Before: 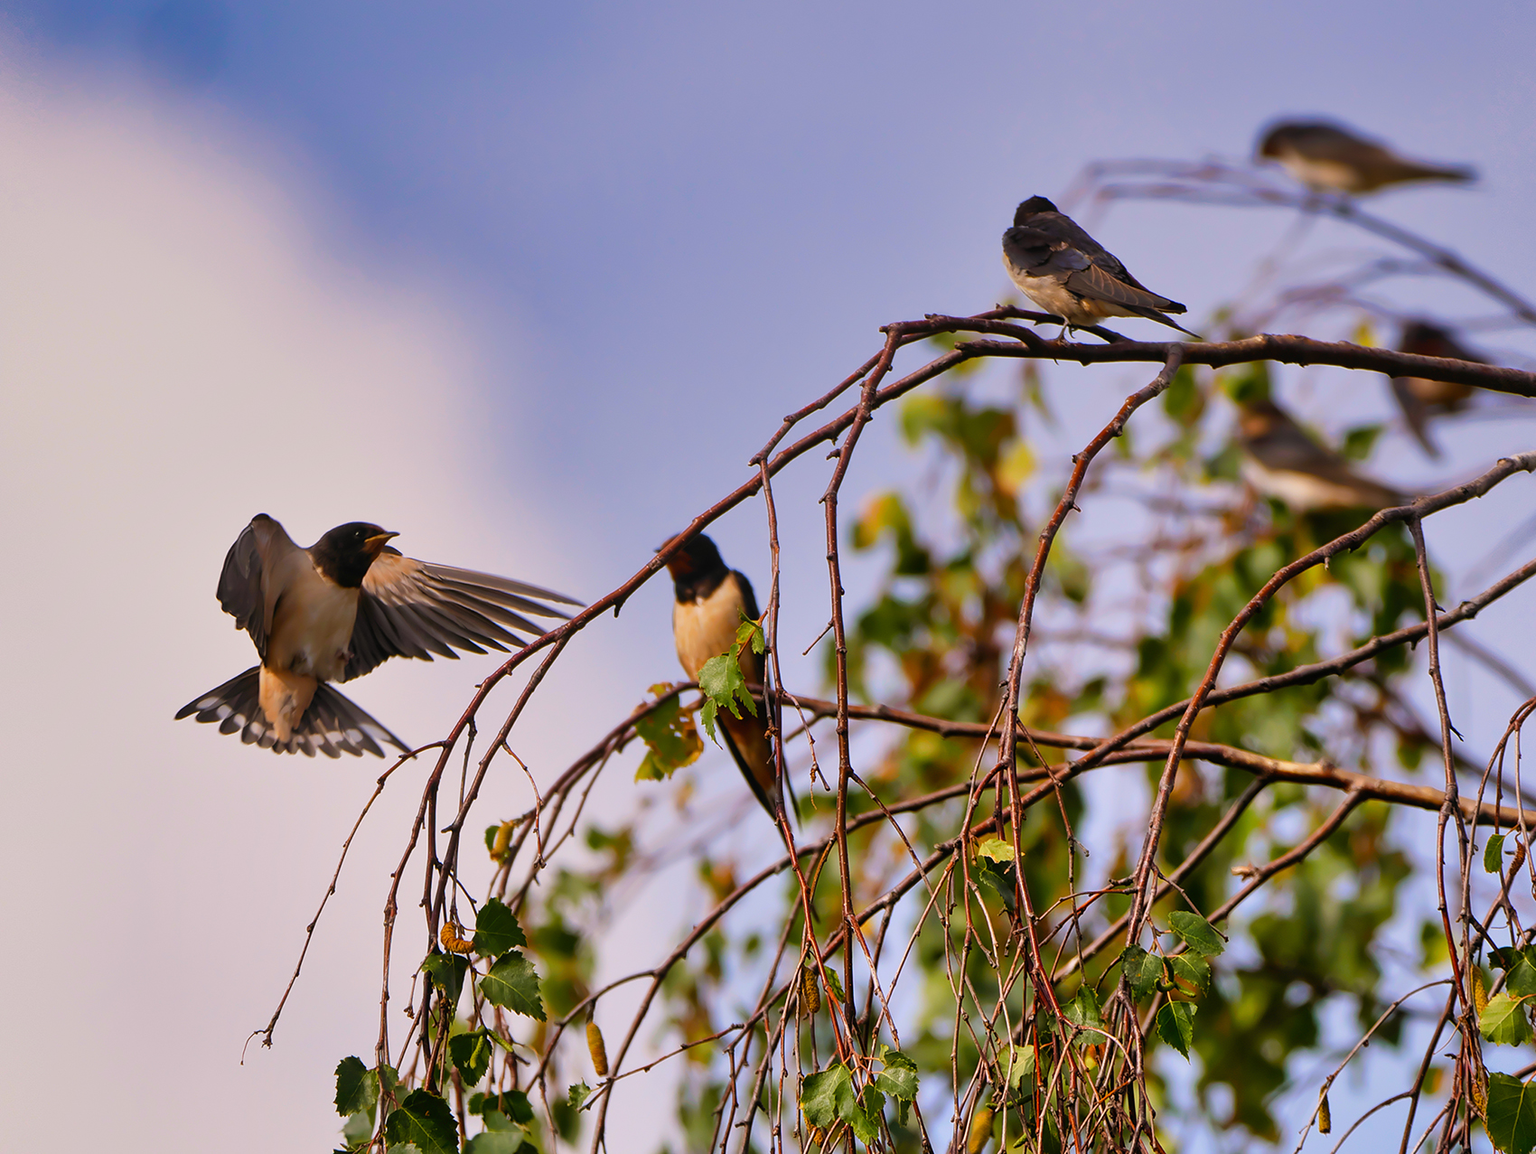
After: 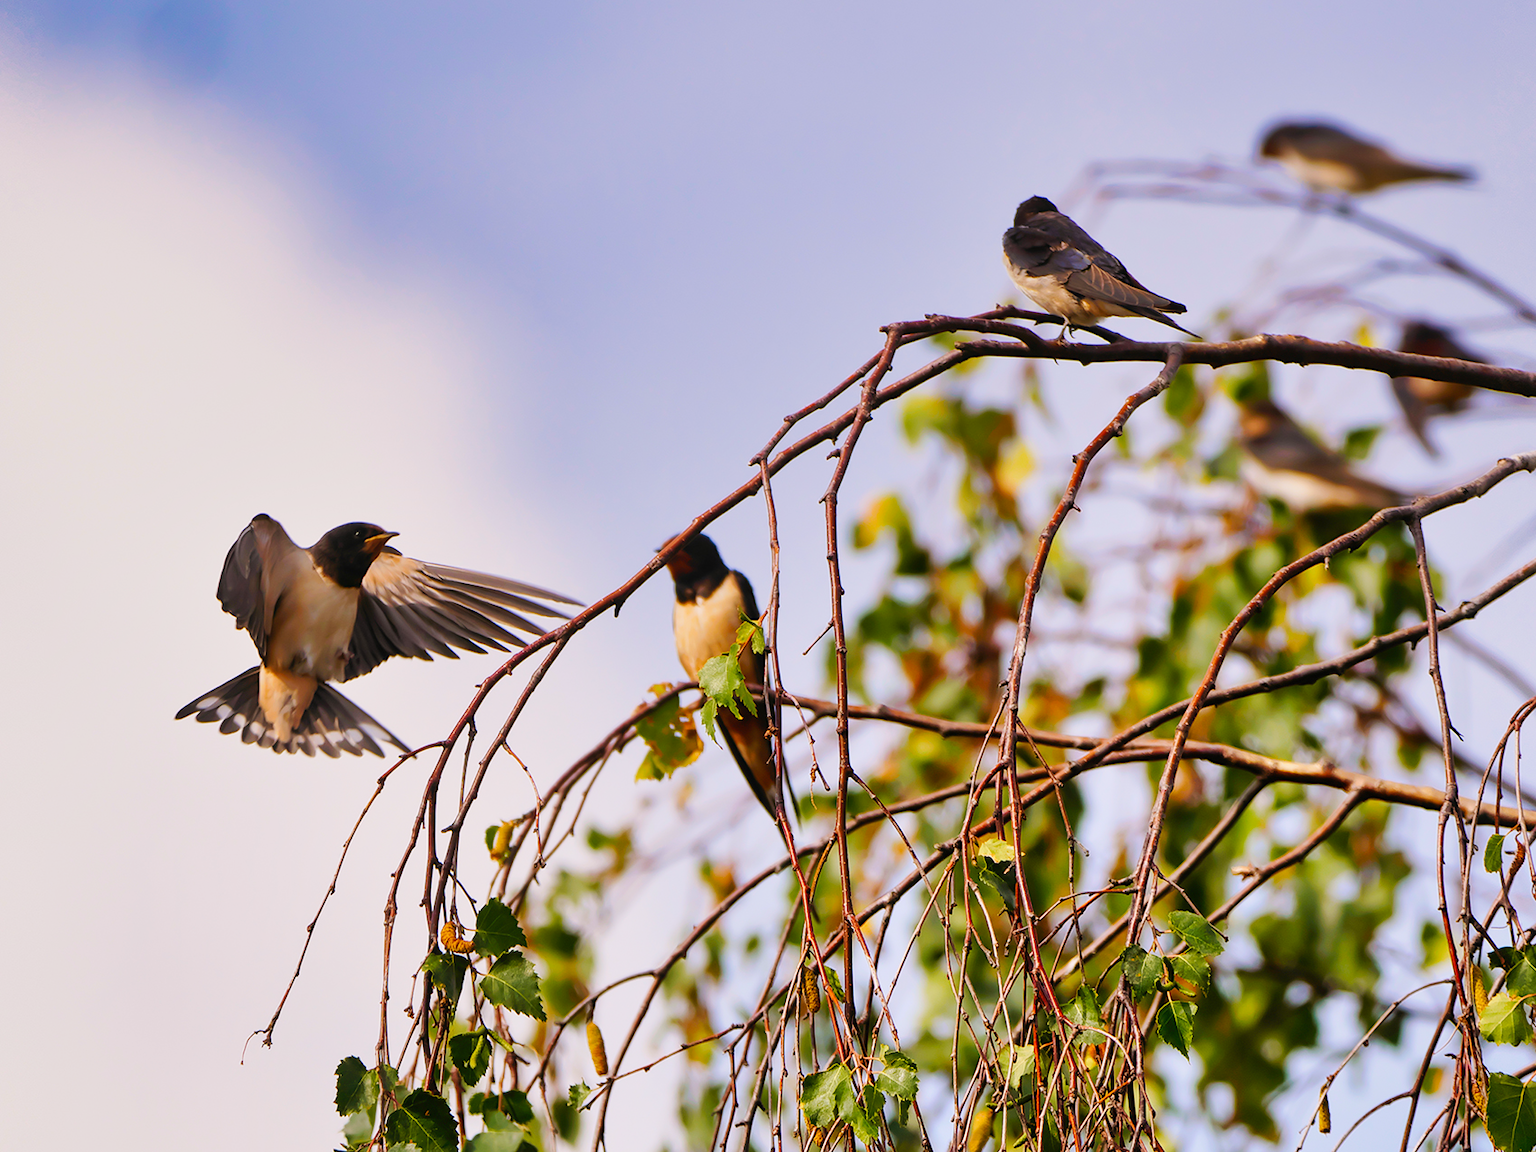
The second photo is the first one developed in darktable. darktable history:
crop: bottom 0.071%
tone curve: curves: ch0 [(0, 0) (0.003, 0.003) (0.011, 0.014) (0.025, 0.031) (0.044, 0.055) (0.069, 0.086) (0.1, 0.124) (0.136, 0.168) (0.177, 0.22) (0.224, 0.278) (0.277, 0.344) (0.335, 0.426) (0.399, 0.515) (0.468, 0.597) (0.543, 0.672) (0.623, 0.746) (0.709, 0.815) (0.801, 0.881) (0.898, 0.939) (1, 1)], preserve colors none
